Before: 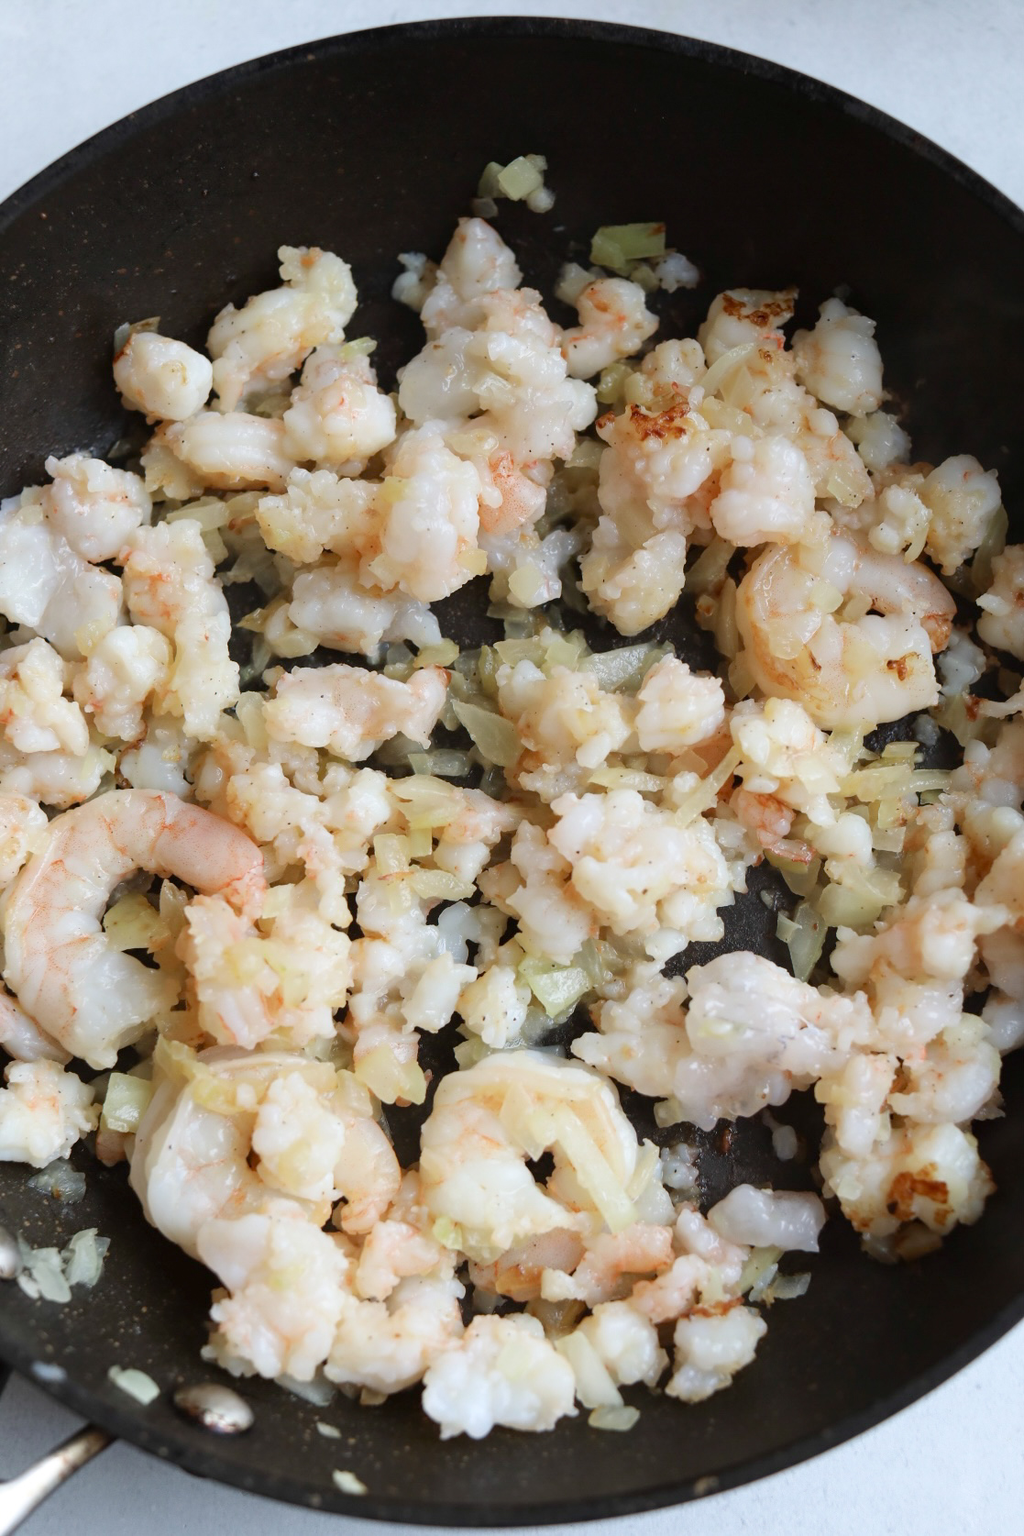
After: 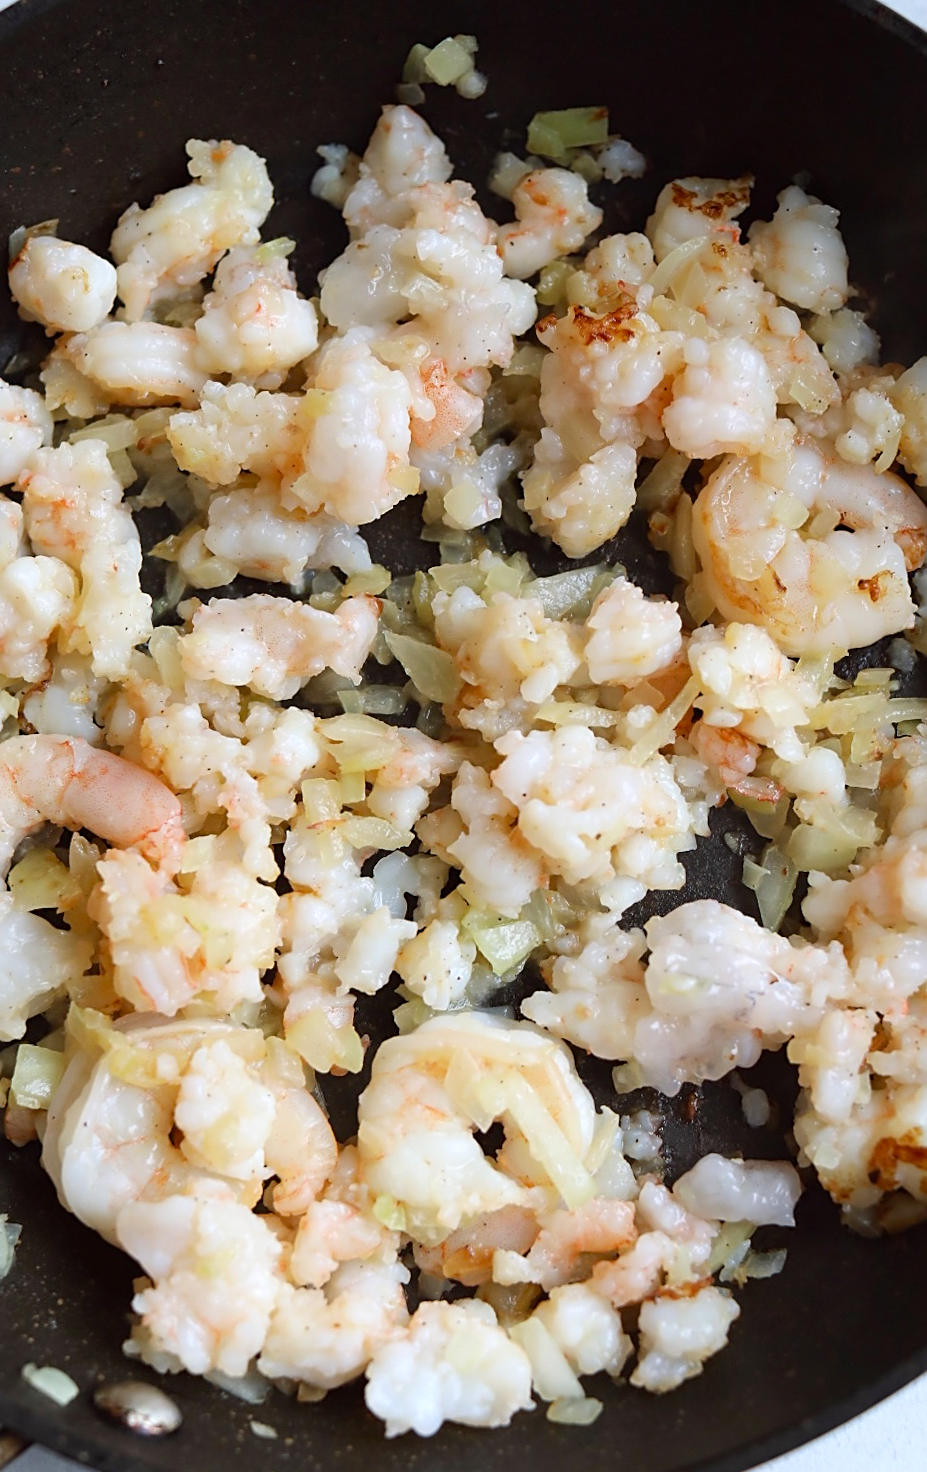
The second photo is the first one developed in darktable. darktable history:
color balance: lift [1, 1, 0.999, 1.001], gamma [1, 1.003, 1.005, 0.995], gain [1, 0.992, 0.988, 1.012], contrast 5%, output saturation 110%
crop: left 9.807%, top 6.259%, right 7.334%, bottom 2.177%
sharpen: on, module defaults
rotate and perspective: rotation -1°, crop left 0.011, crop right 0.989, crop top 0.025, crop bottom 0.975
